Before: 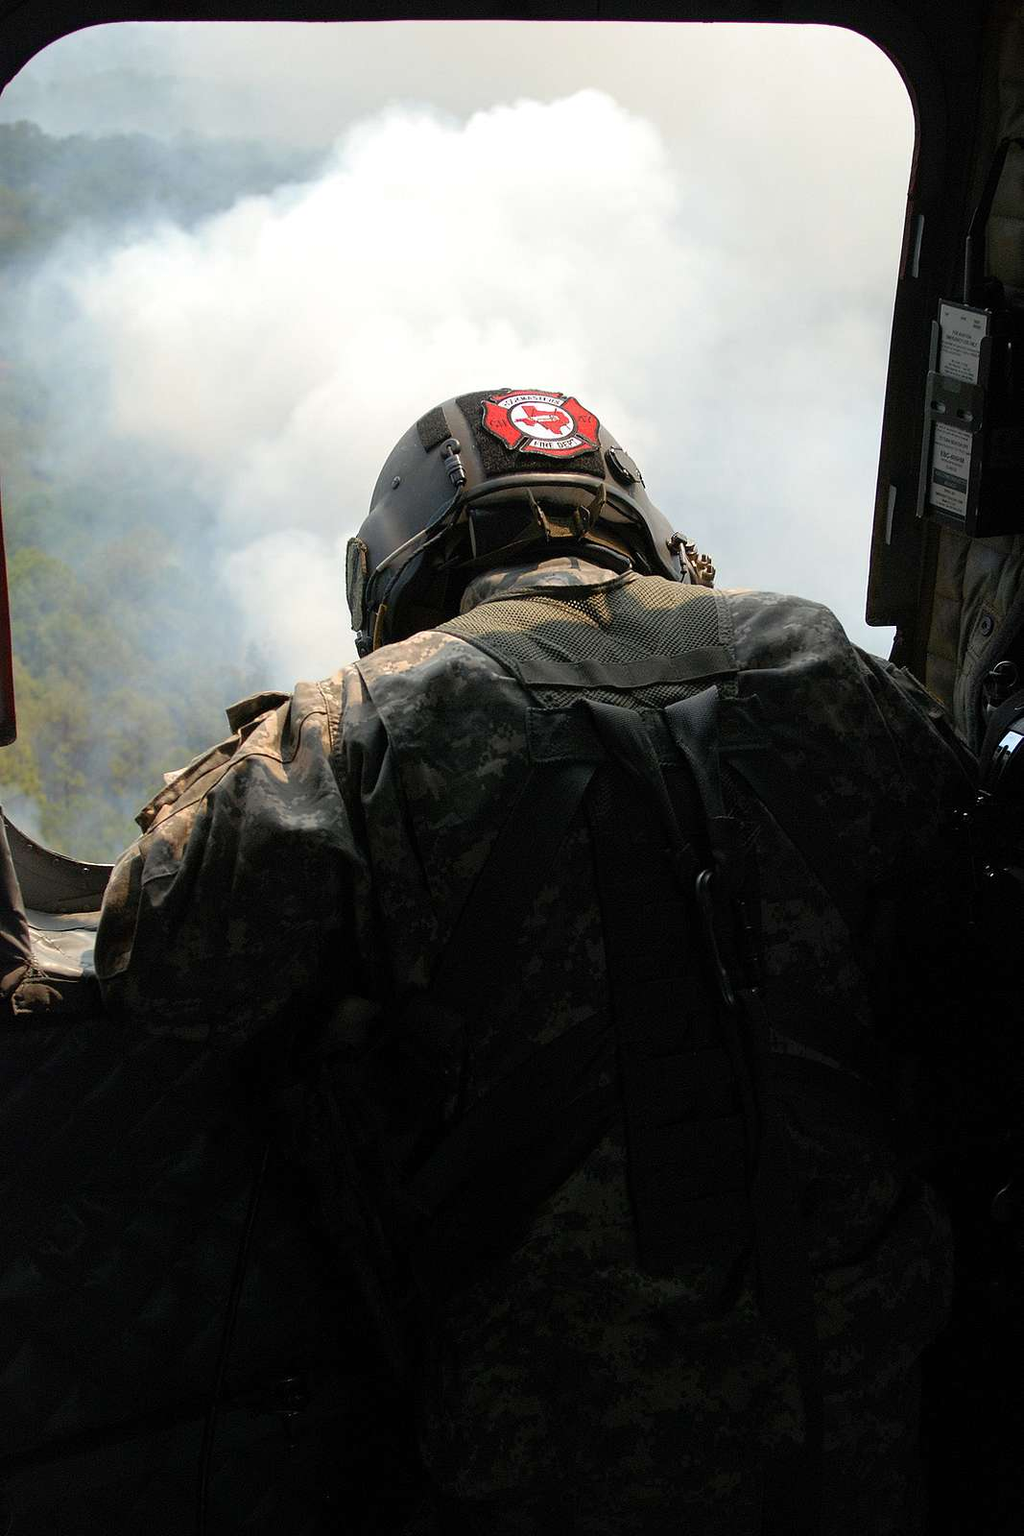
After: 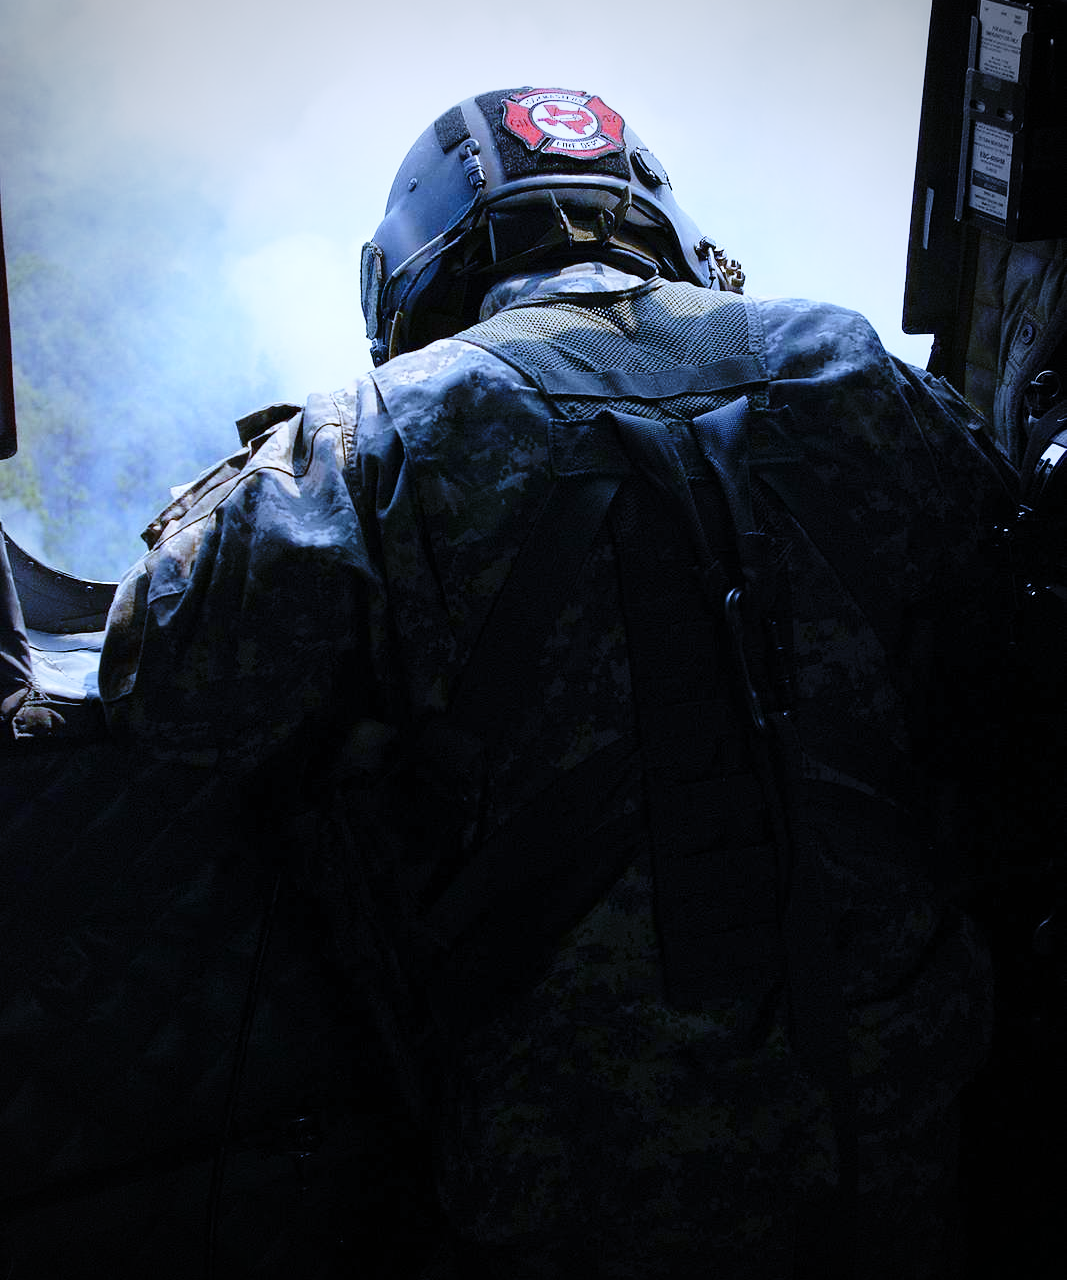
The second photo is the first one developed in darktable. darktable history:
vignetting: fall-off start 71.74%
white balance: red 0.766, blue 1.537
crop and rotate: top 19.998%
base curve: curves: ch0 [(0, 0) (0.028, 0.03) (0.121, 0.232) (0.46, 0.748) (0.859, 0.968) (1, 1)], preserve colors none
